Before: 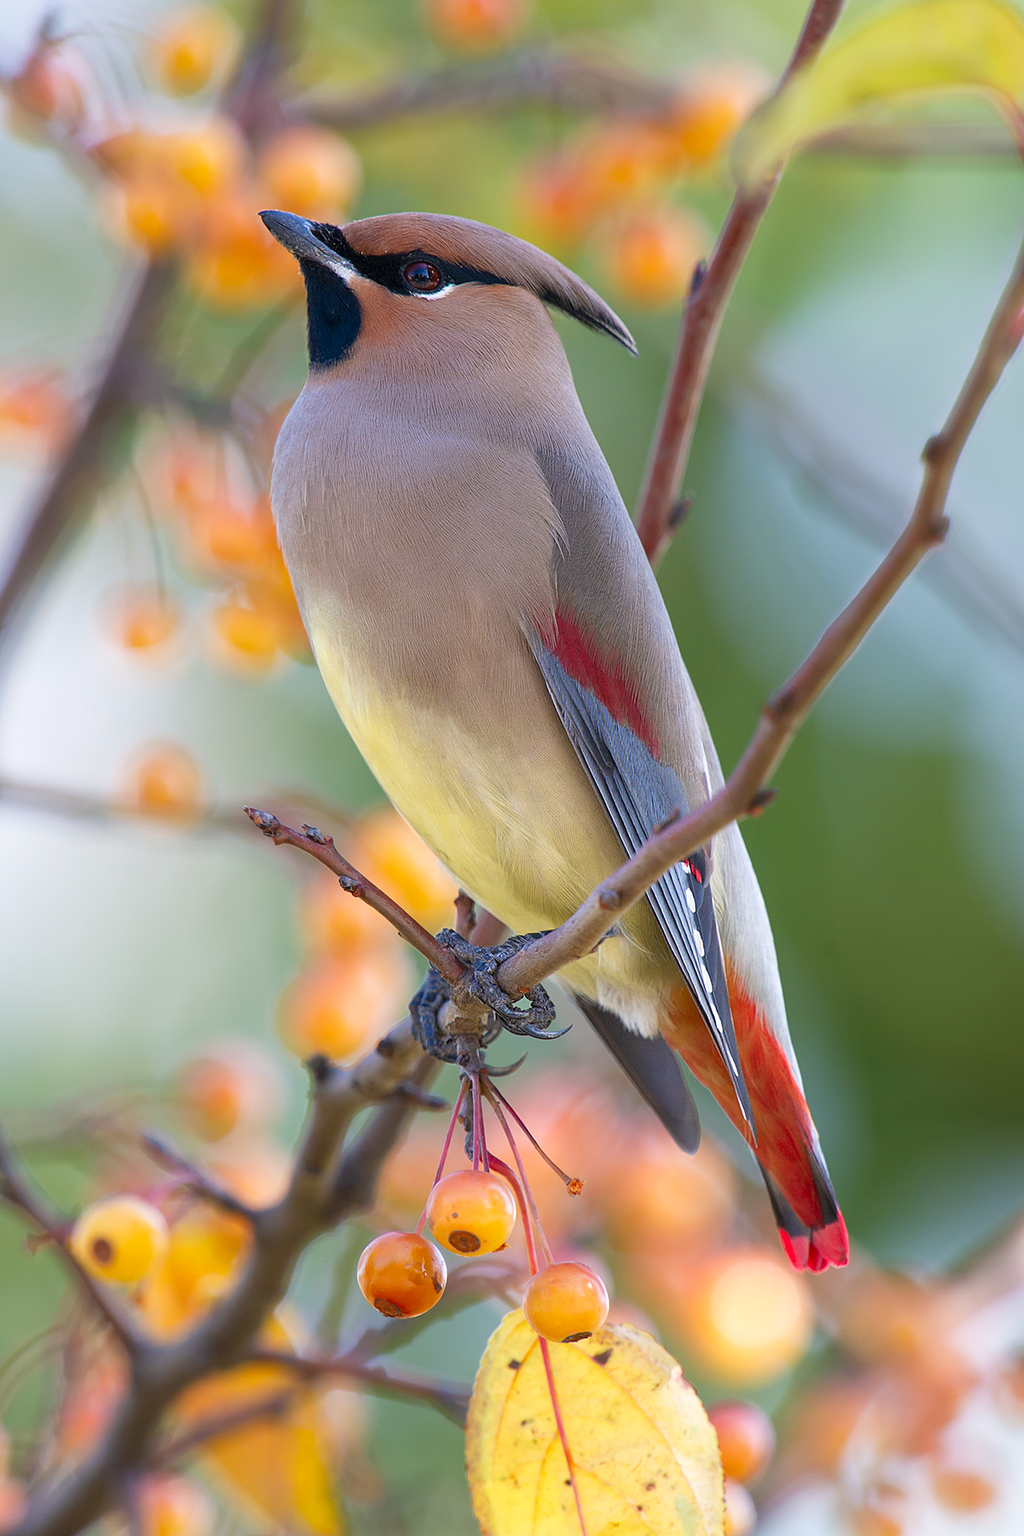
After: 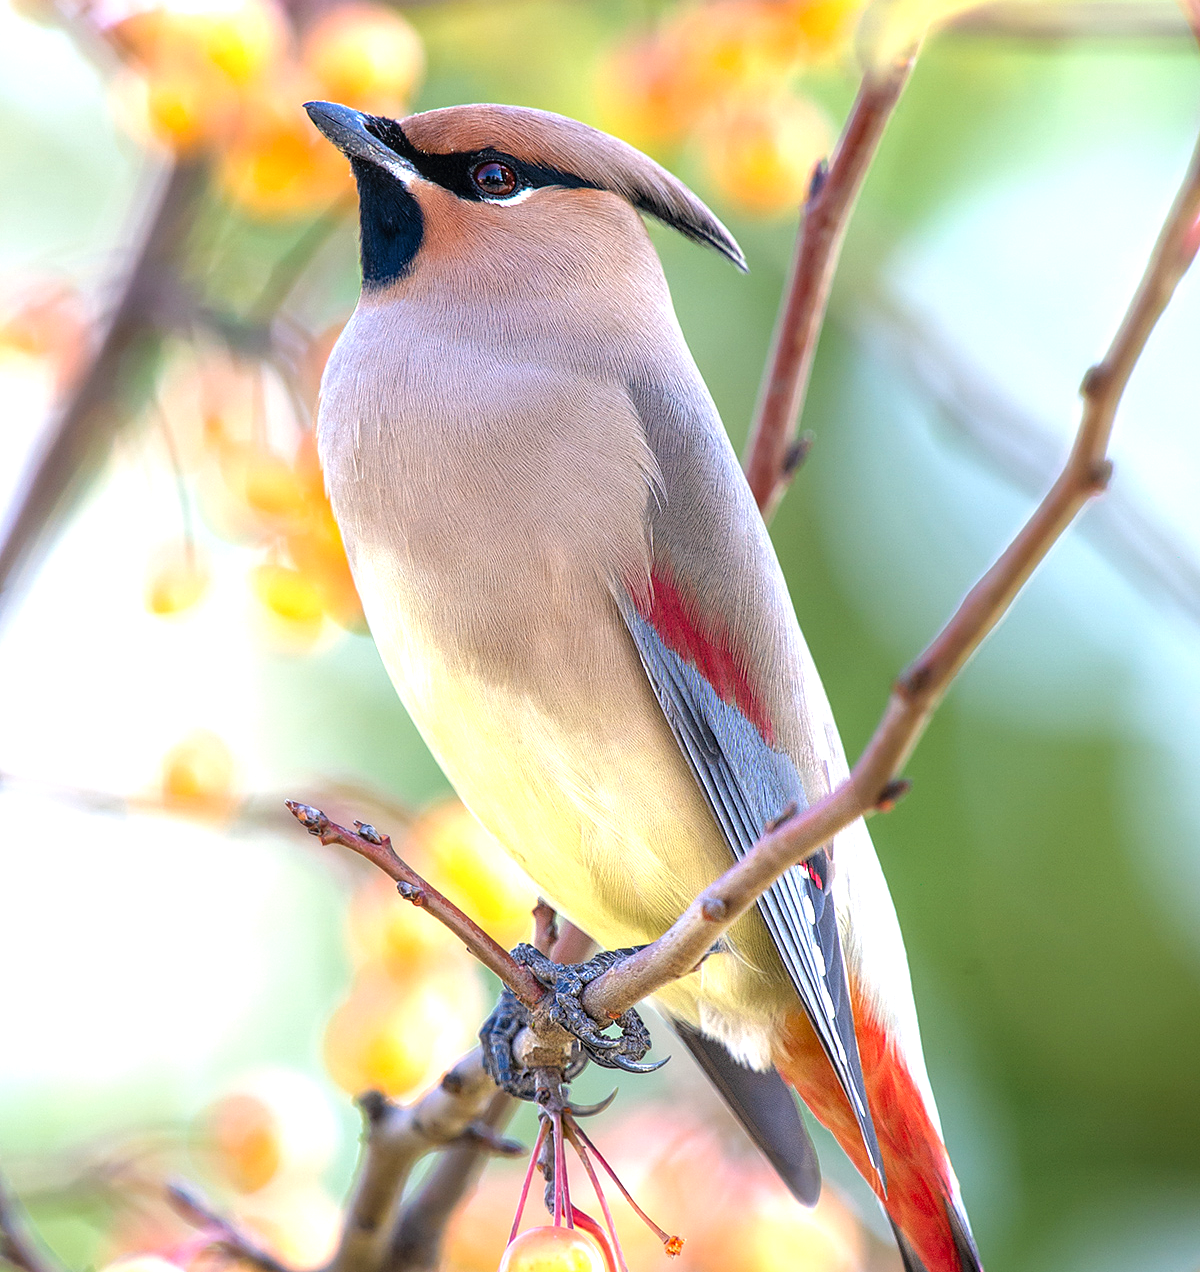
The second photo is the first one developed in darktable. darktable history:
crop and rotate: top 8.104%, bottom 21.205%
local contrast: on, module defaults
tone equalizer: -8 EV -1.05 EV, -7 EV -1.02 EV, -6 EV -0.887 EV, -5 EV -0.613 EV, -3 EV 0.589 EV, -2 EV 0.868 EV, -1 EV 0.985 EV, +0 EV 1.06 EV
